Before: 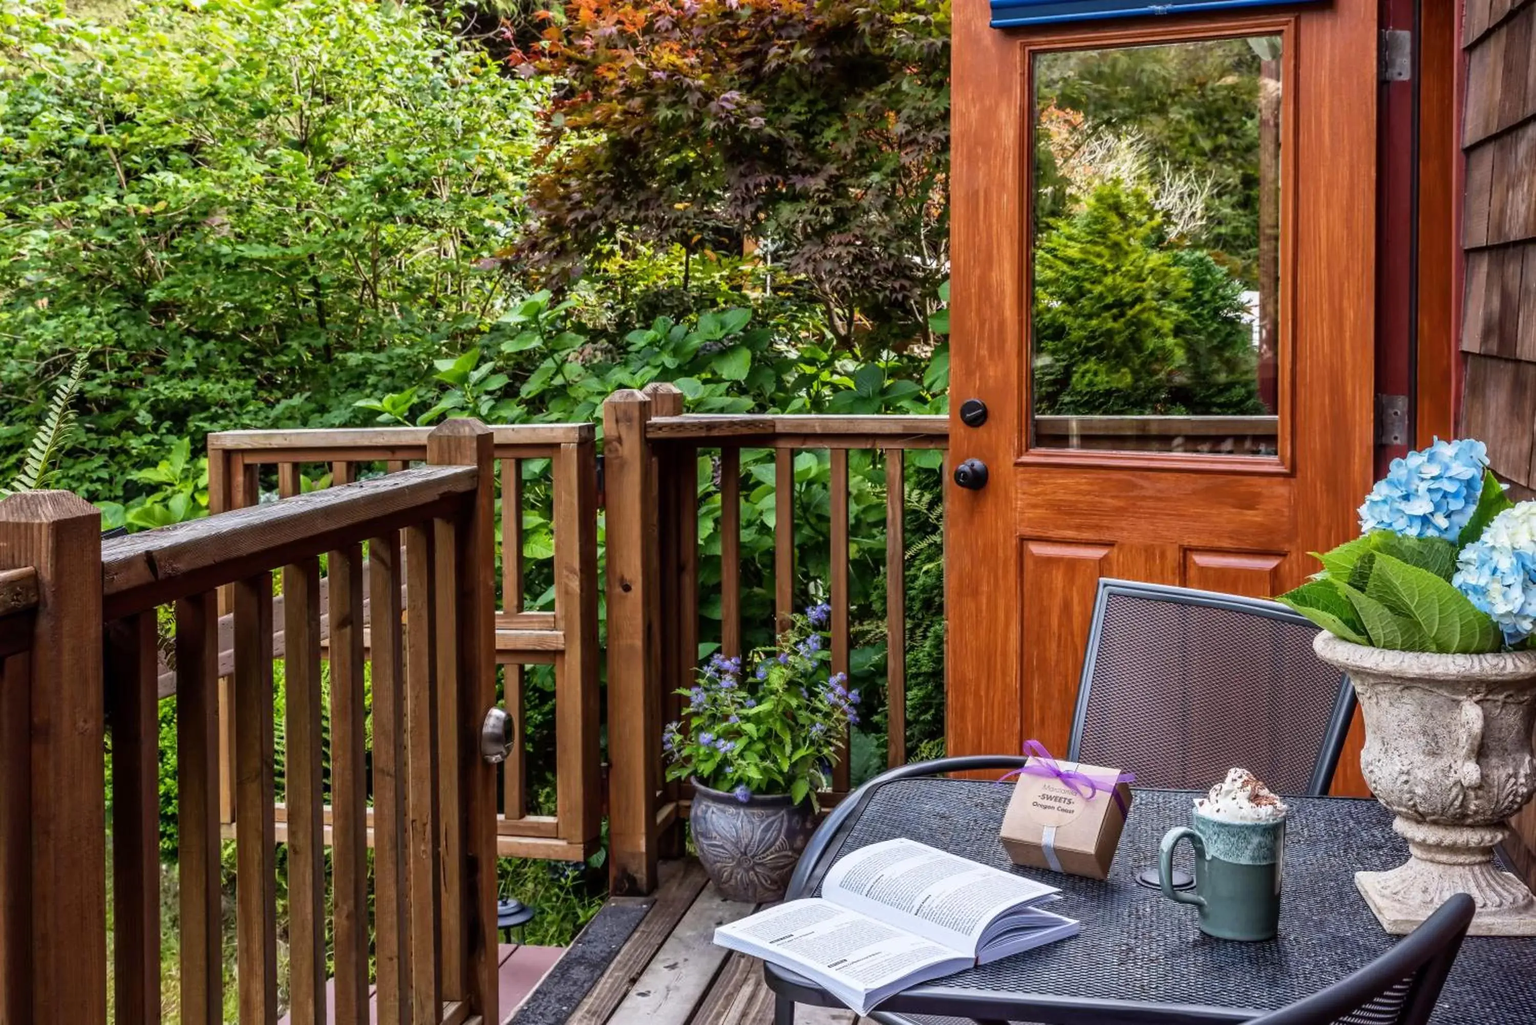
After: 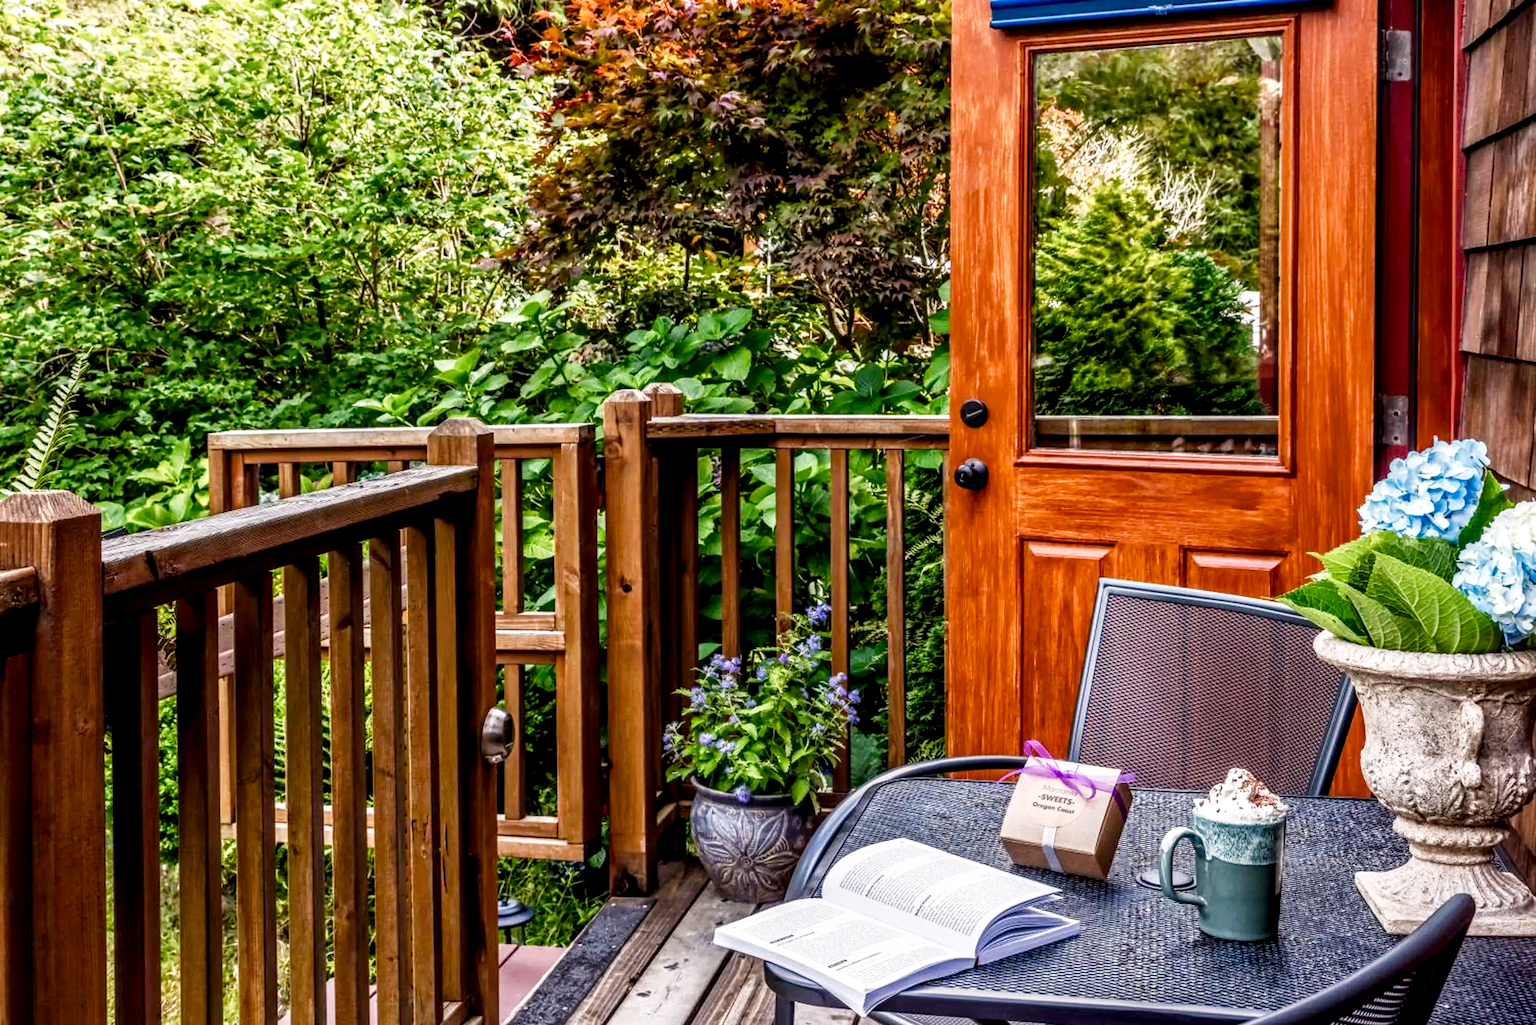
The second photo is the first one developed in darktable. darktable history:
local contrast: detail 142%
color balance rgb: highlights gain › chroma 1.616%, highlights gain › hue 55.84°, perceptual saturation grading › global saturation -0.08%, perceptual saturation grading › highlights -34.128%, perceptual saturation grading › mid-tones 15.014%, perceptual saturation grading › shadows 48.839%
tone curve: curves: ch0 [(0, 0) (0.051, 0.03) (0.096, 0.071) (0.243, 0.246) (0.461, 0.515) (0.605, 0.692) (0.761, 0.85) (0.881, 0.933) (1, 0.984)]; ch1 [(0, 0) (0.1, 0.038) (0.318, 0.243) (0.431, 0.384) (0.488, 0.475) (0.499, 0.499) (0.534, 0.546) (0.567, 0.592) (0.601, 0.632) (0.734, 0.809) (1, 1)]; ch2 [(0, 0) (0.297, 0.257) (0.414, 0.379) (0.453, 0.45) (0.479, 0.483) (0.504, 0.499) (0.52, 0.519) (0.541, 0.554) (0.614, 0.652) (0.817, 0.874) (1, 1)], preserve colors none
